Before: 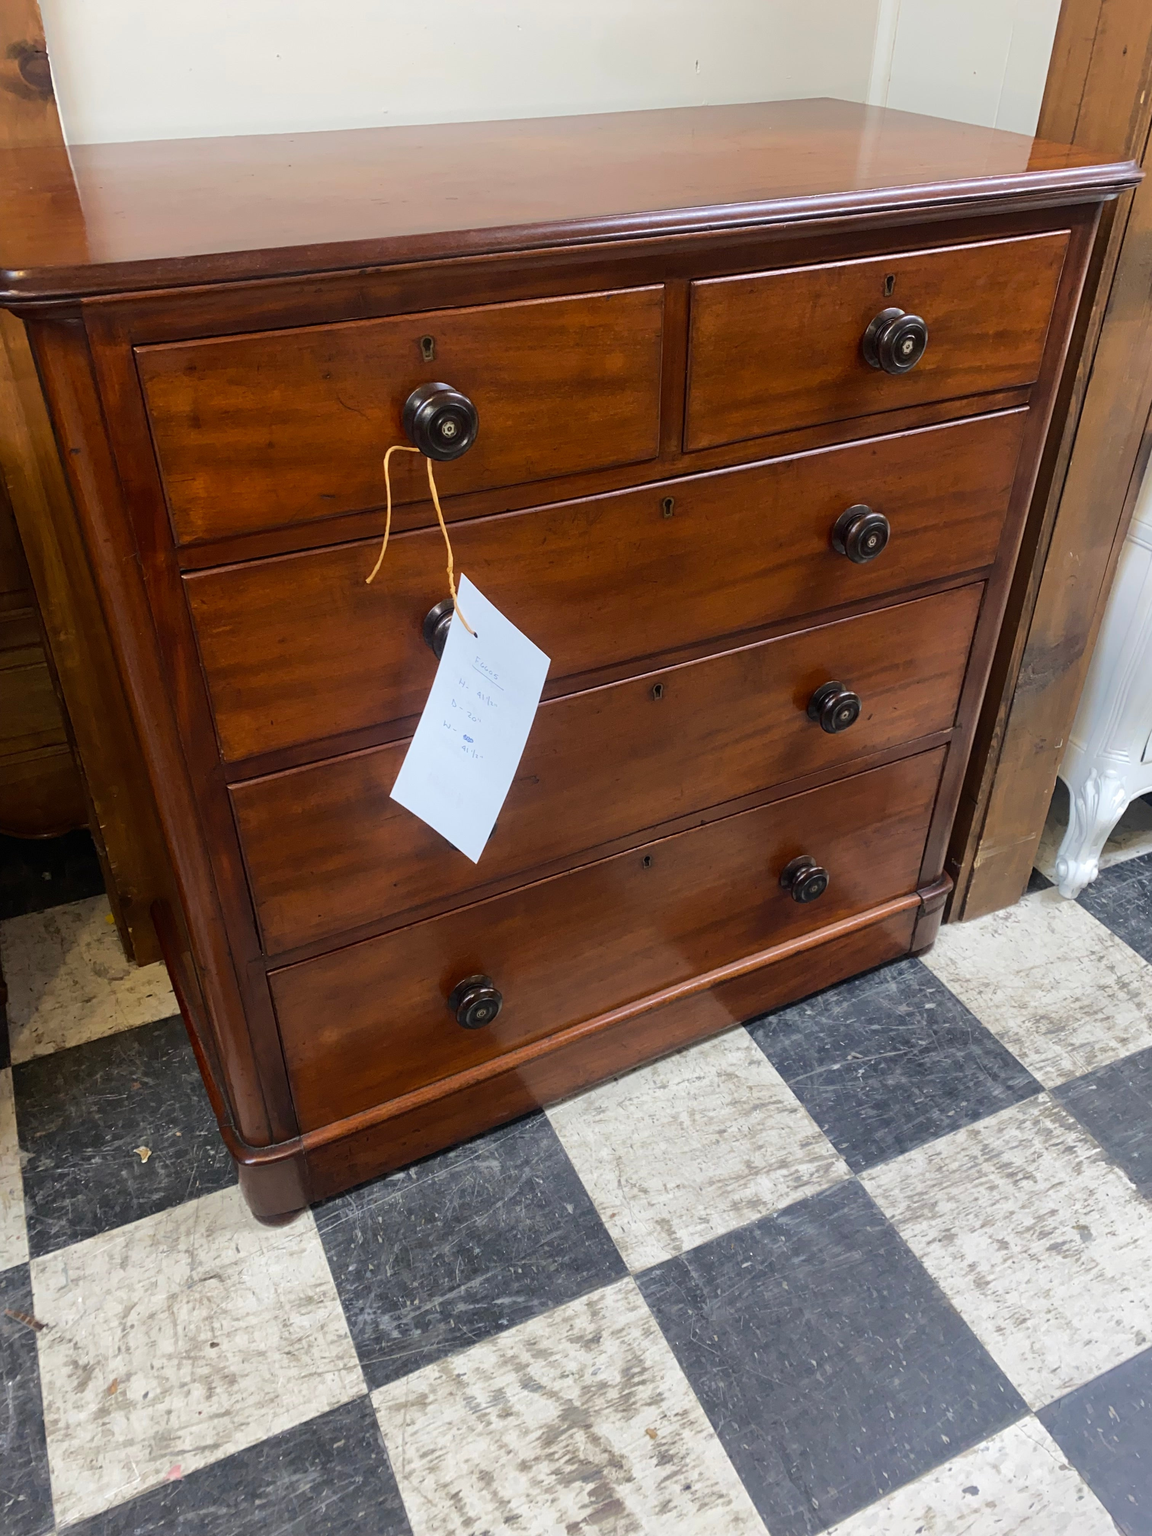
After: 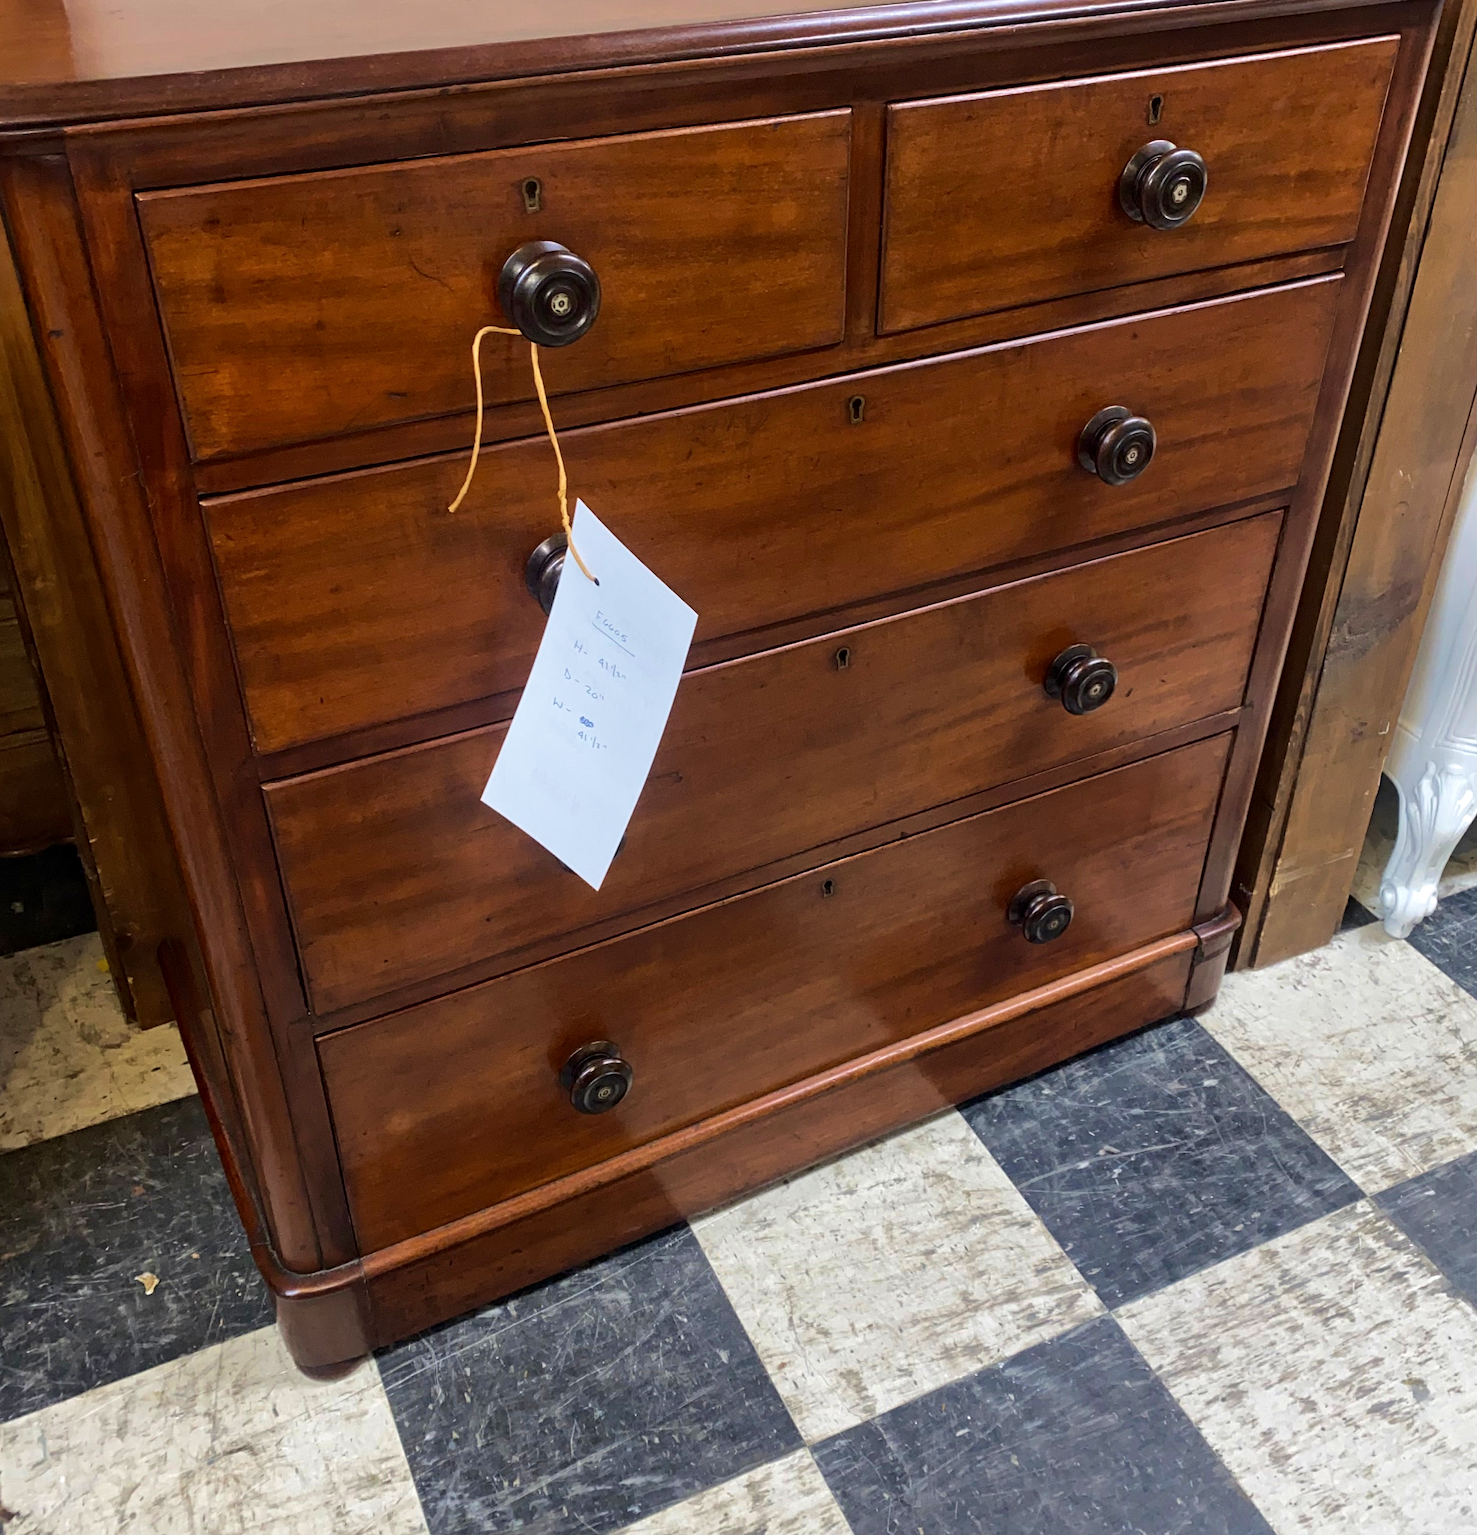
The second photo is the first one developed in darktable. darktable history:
local contrast: mode bilateral grid, contrast 30, coarseness 25, midtone range 0.2
velvia: on, module defaults
crop and rotate: left 2.991%, top 13.302%, right 1.981%, bottom 12.636%
